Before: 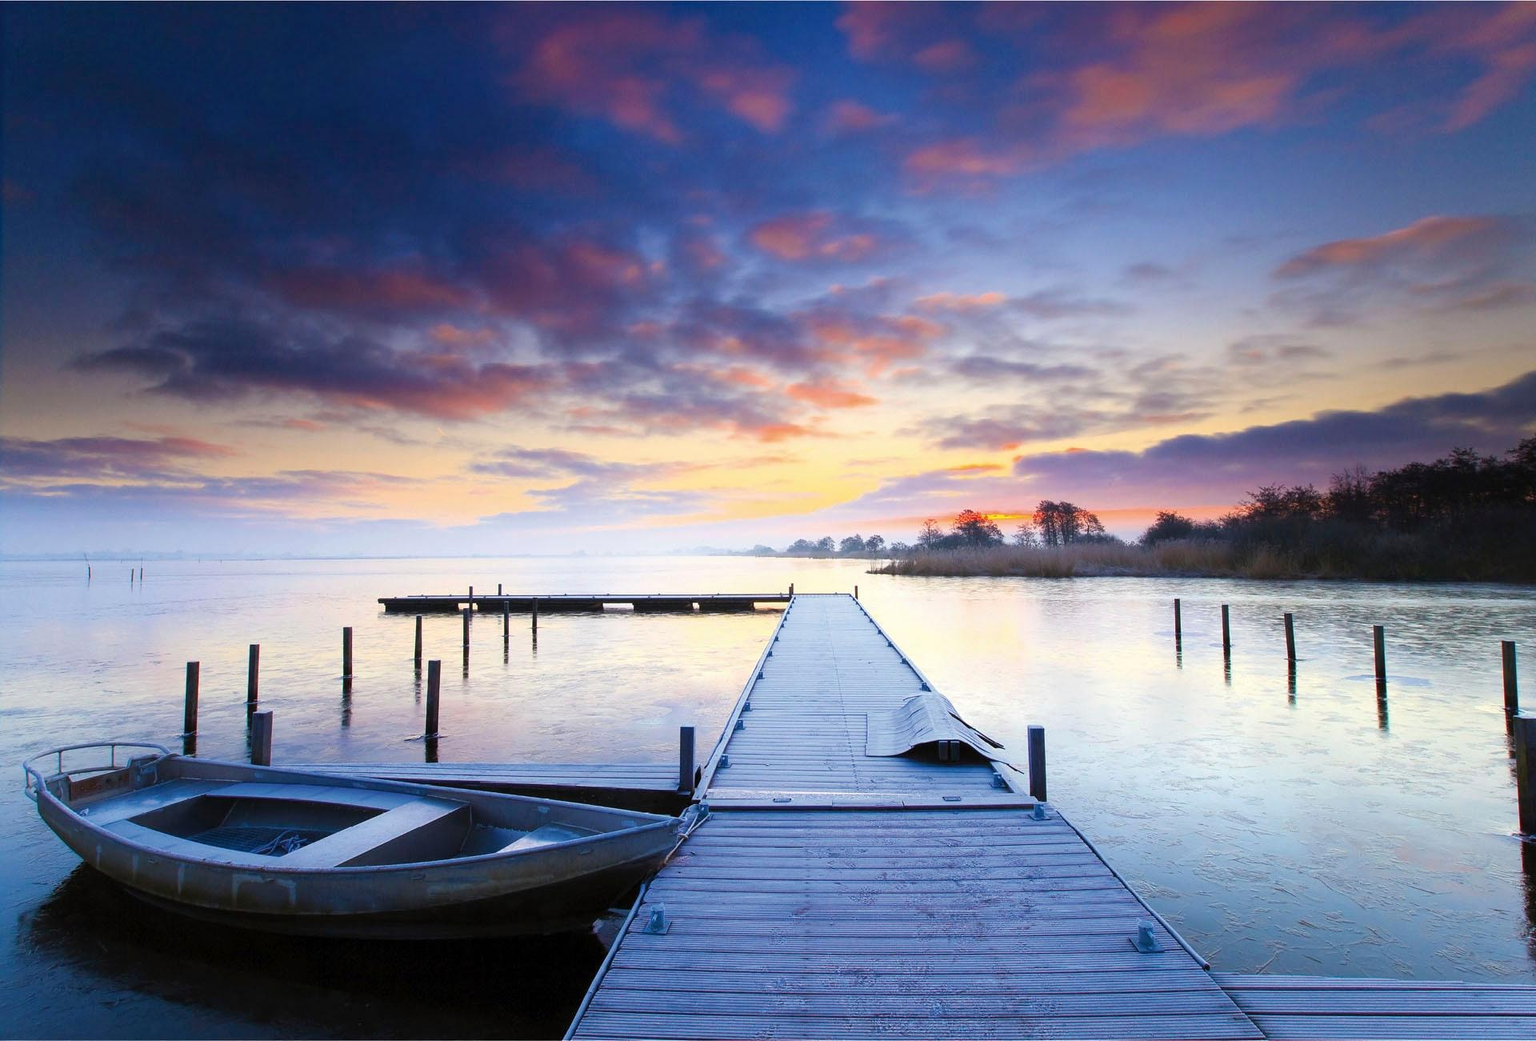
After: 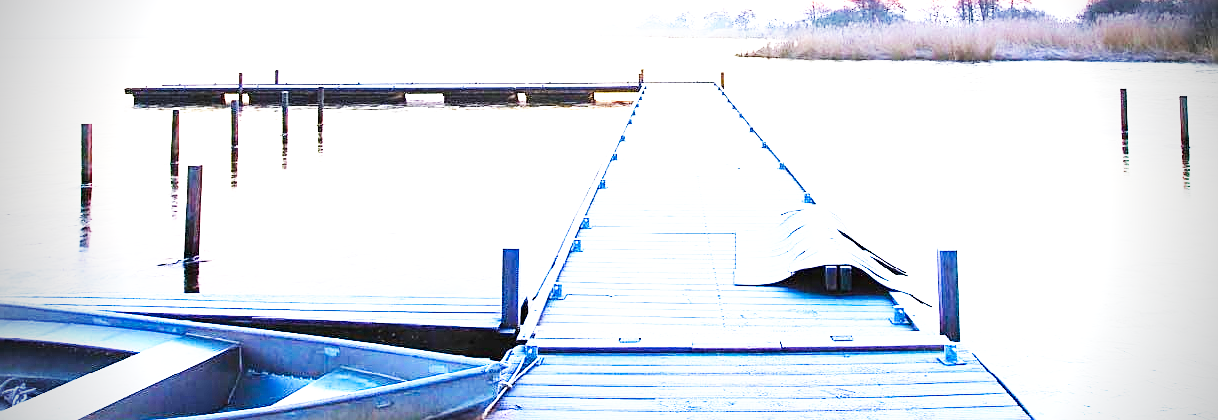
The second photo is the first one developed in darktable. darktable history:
exposure: black level correction 0, exposure 1.384 EV, compensate highlight preservation false
vignetting: fall-off radius 31.15%
sharpen: on, module defaults
crop: left 18.176%, top 50.787%, right 17.714%, bottom 16.864%
base curve: curves: ch0 [(0, 0) (0.007, 0.004) (0.027, 0.03) (0.046, 0.07) (0.207, 0.54) (0.442, 0.872) (0.673, 0.972) (1, 1)], exposure shift 0.01, preserve colors none
